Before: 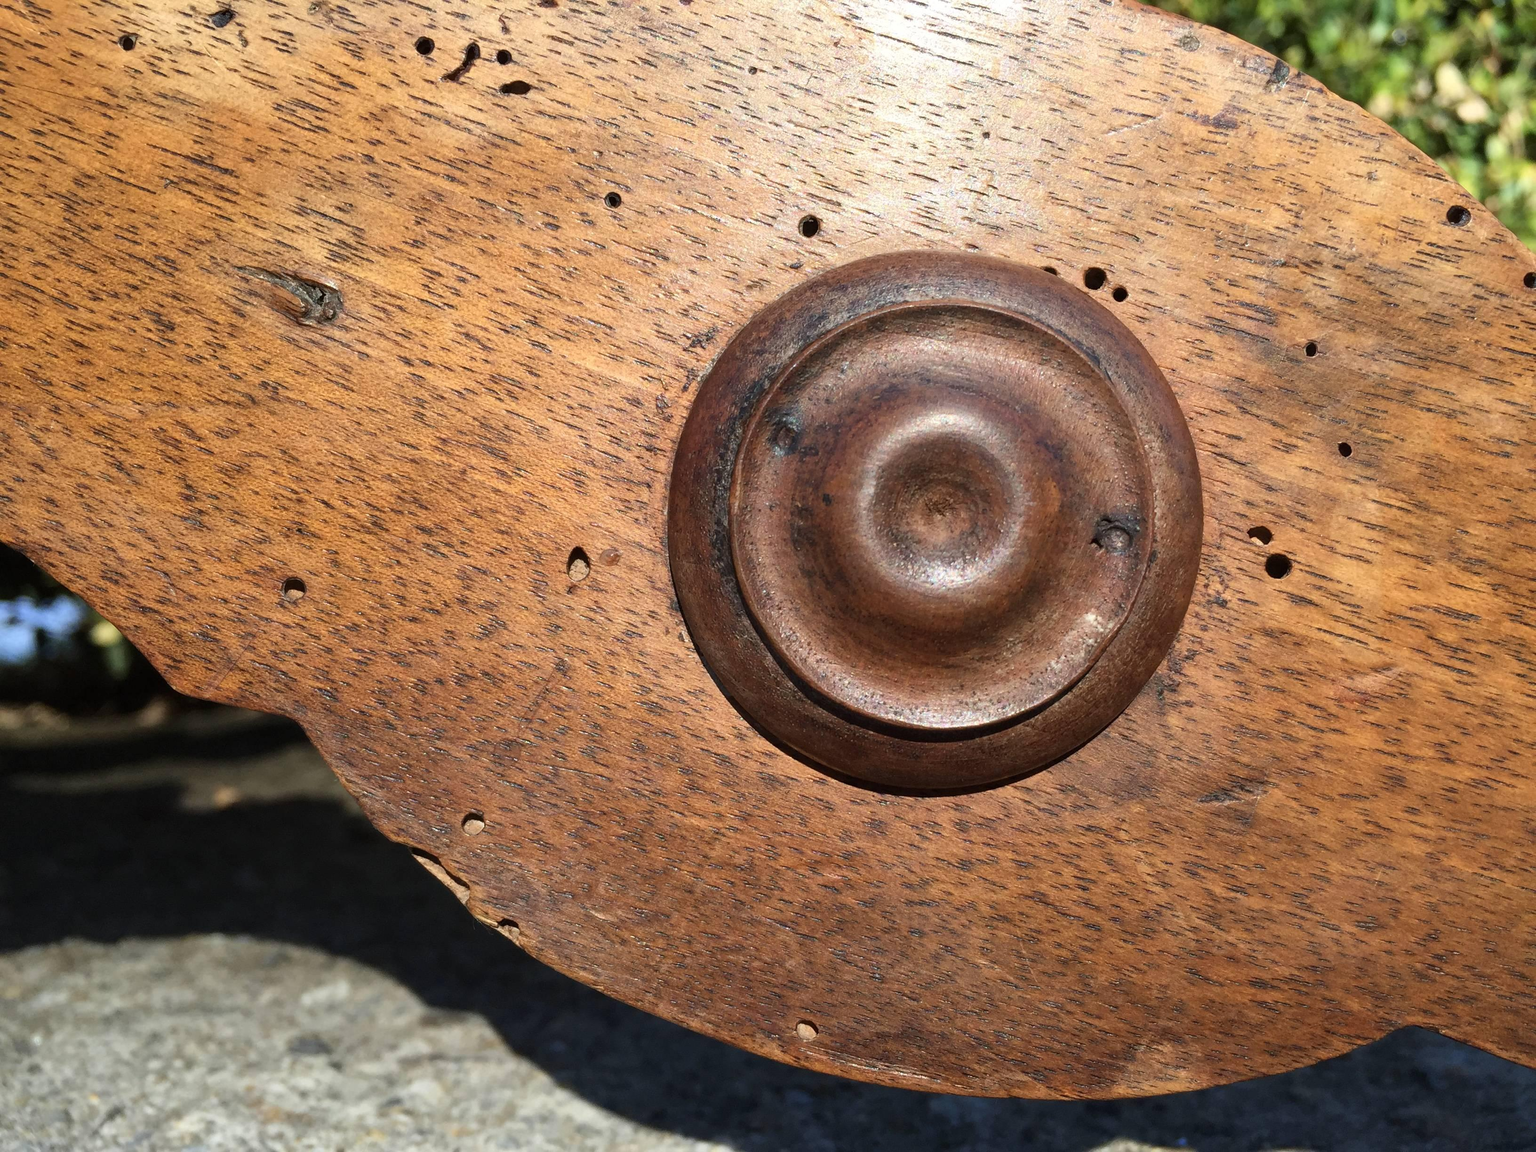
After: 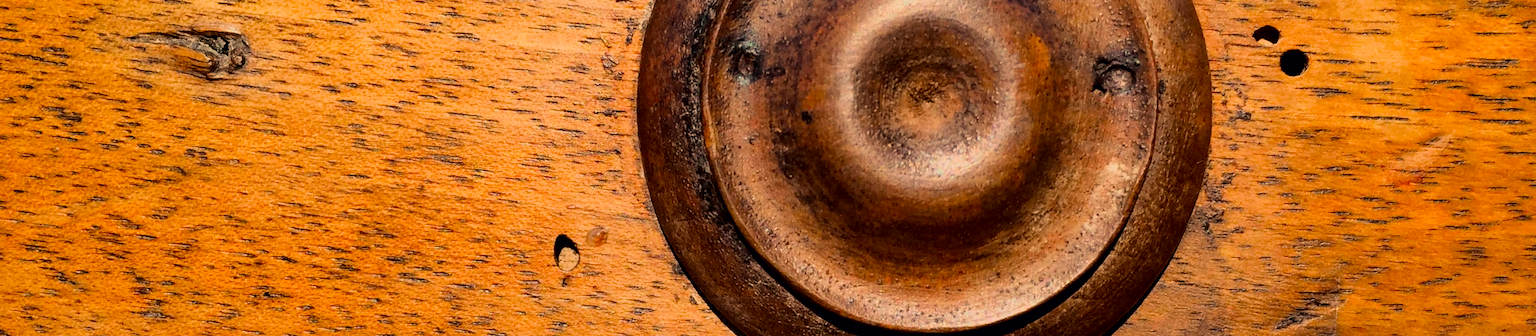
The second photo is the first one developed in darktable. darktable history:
crop and rotate: top 23.84%, bottom 34.294%
filmic rgb: black relative exposure -7.75 EV, white relative exposure 4.4 EV, threshold 3 EV, target black luminance 0%, hardness 3.76, latitude 50.51%, contrast 1.074, highlights saturation mix 10%, shadows ↔ highlights balance -0.22%, color science v4 (2020), enable highlight reconstruction true
rotate and perspective: rotation -14.8°, crop left 0.1, crop right 0.903, crop top 0.25, crop bottom 0.748
white balance: red 1.138, green 0.996, blue 0.812
tone curve: curves: ch0 [(0, 0) (0.049, 0.01) (0.154, 0.081) (0.491, 0.519) (0.748, 0.765) (1, 0.919)]; ch1 [(0, 0) (0.172, 0.123) (0.317, 0.272) (0.391, 0.424) (0.499, 0.497) (0.531, 0.541) (0.615, 0.608) (0.741, 0.783) (1, 1)]; ch2 [(0, 0) (0.411, 0.424) (0.483, 0.478) (0.546, 0.532) (0.652, 0.633) (1, 1)], color space Lab, independent channels, preserve colors none
